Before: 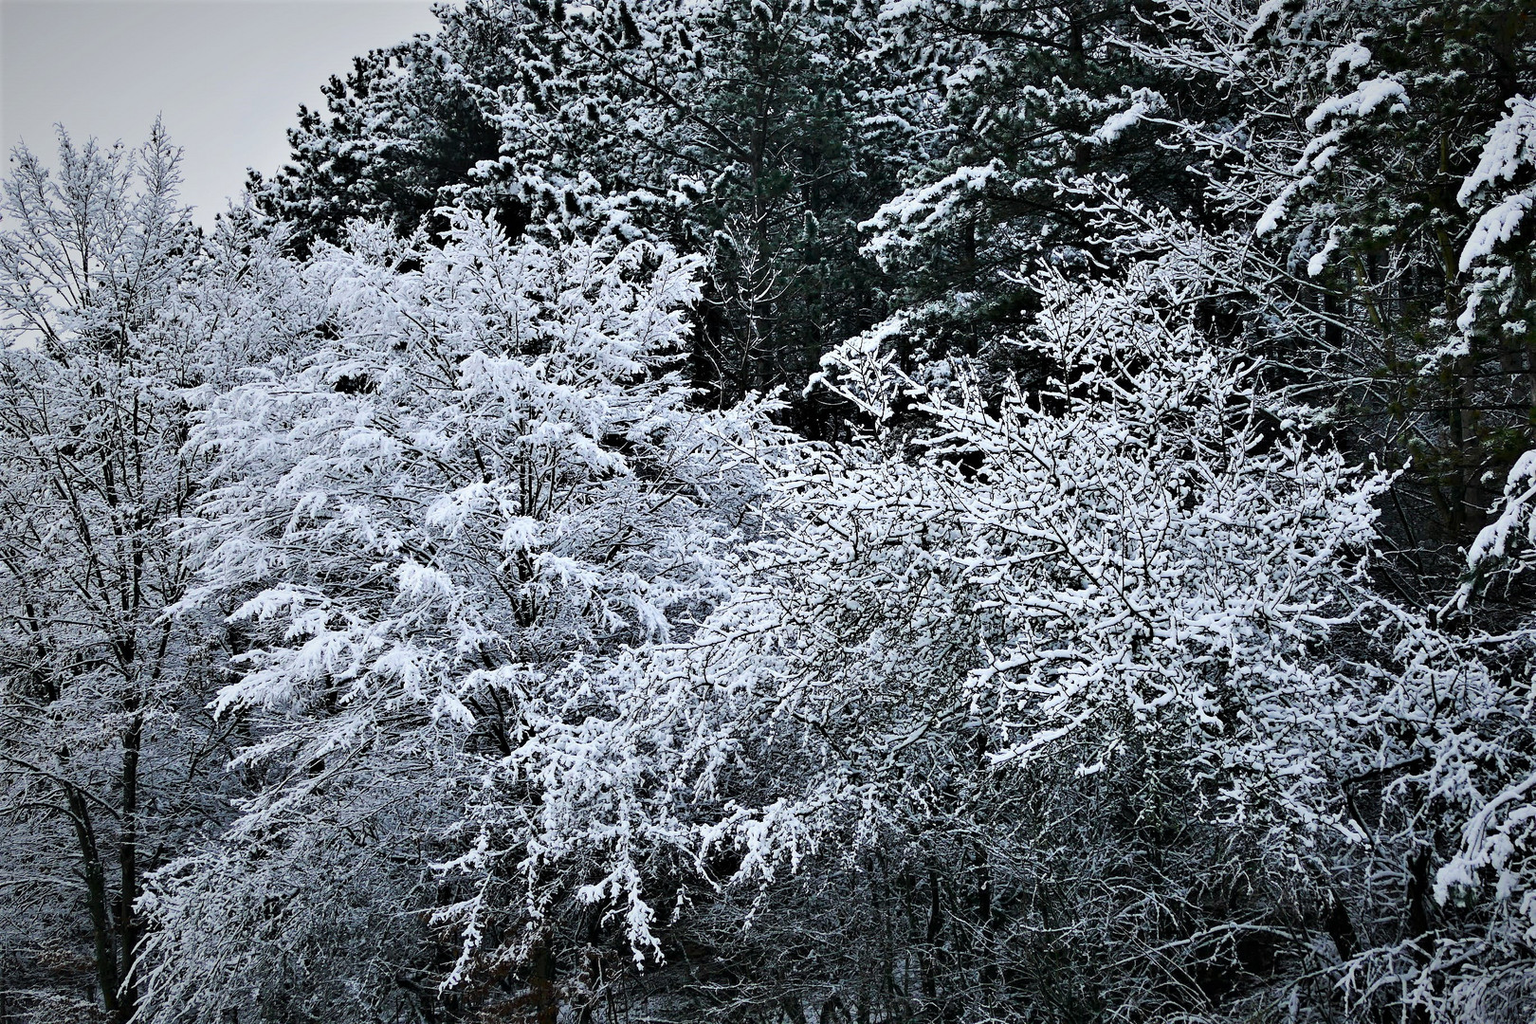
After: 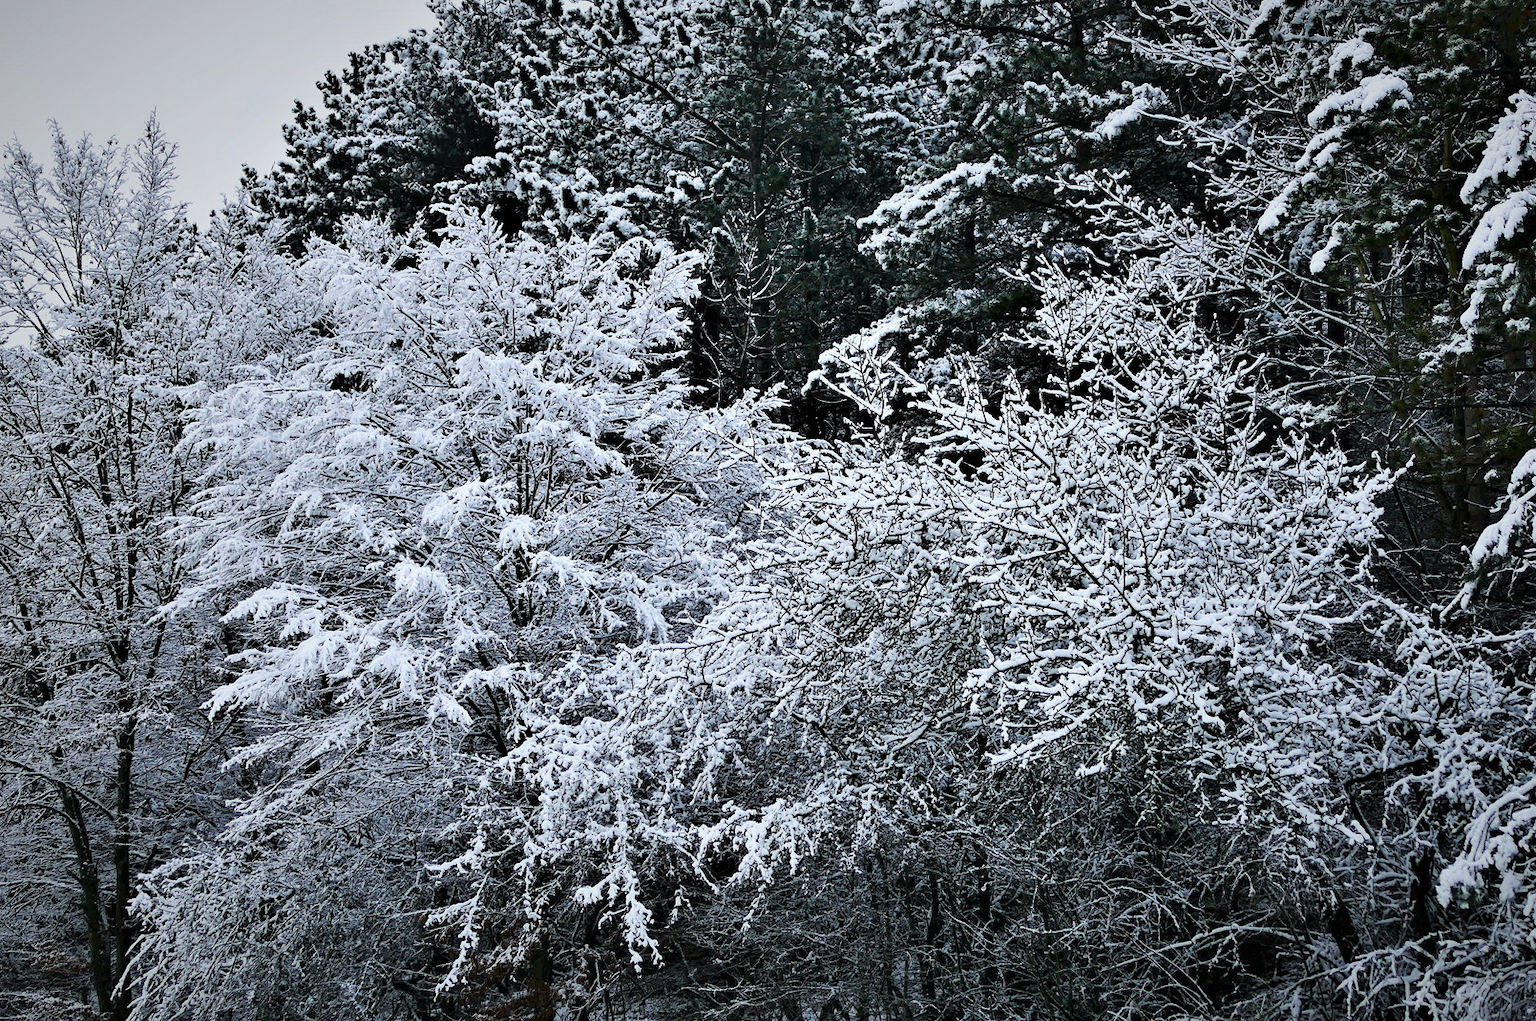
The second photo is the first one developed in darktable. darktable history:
crop: left 0.434%, top 0.485%, right 0.244%, bottom 0.386%
tone equalizer: -7 EV 0.13 EV, smoothing diameter 25%, edges refinement/feathering 10, preserve details guided filter
